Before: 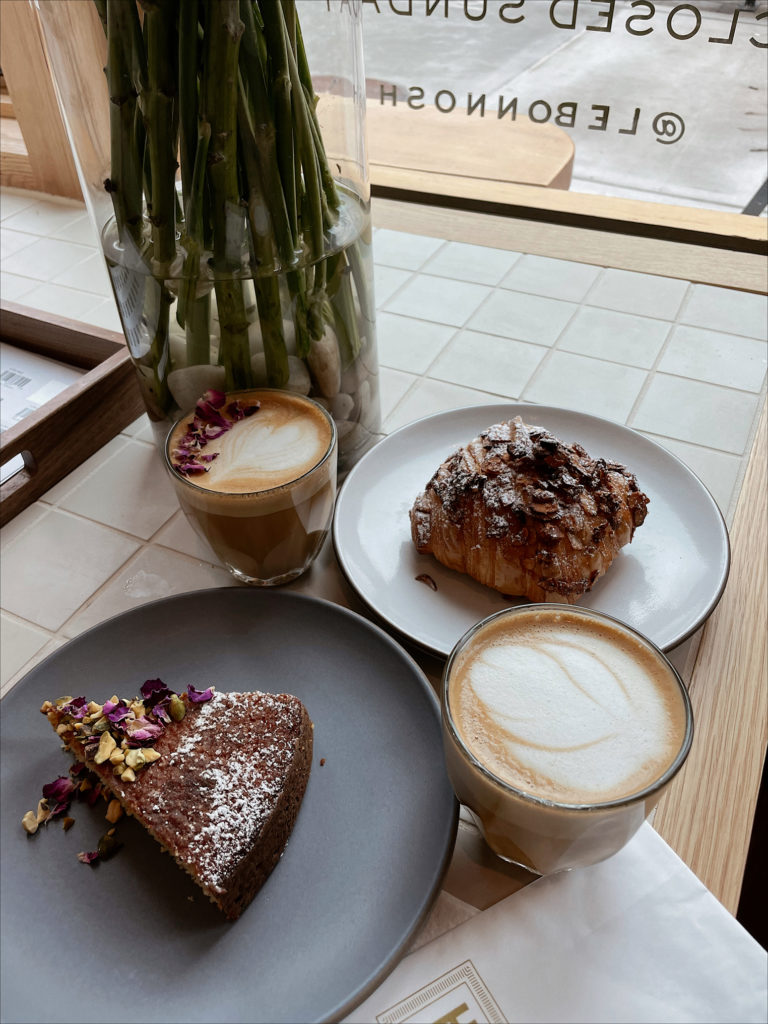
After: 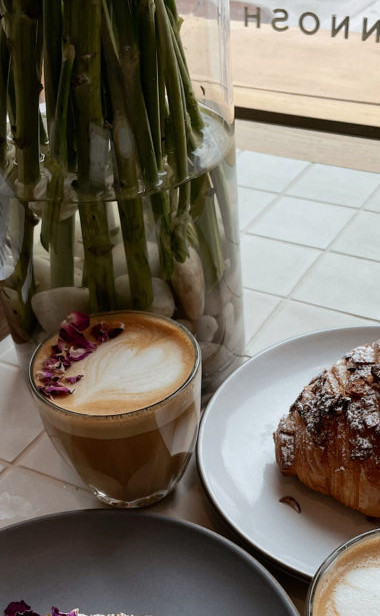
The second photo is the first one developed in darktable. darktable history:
crop: left 17.783%, top 7.655%, right 32.617%, bottom 32.14%
